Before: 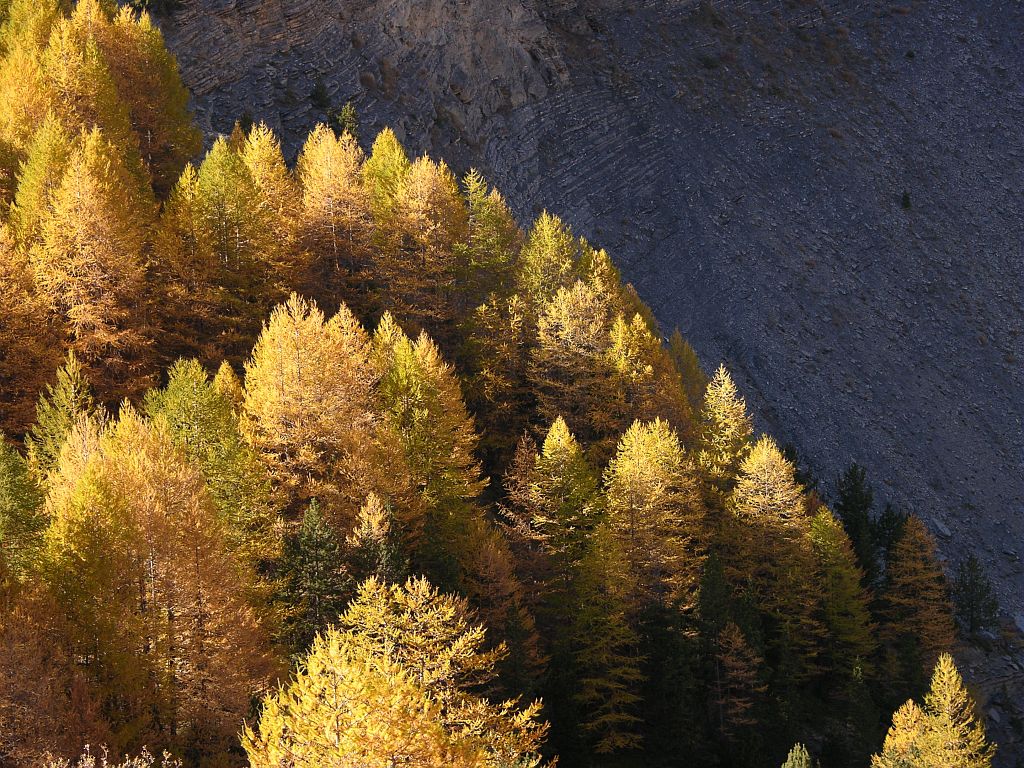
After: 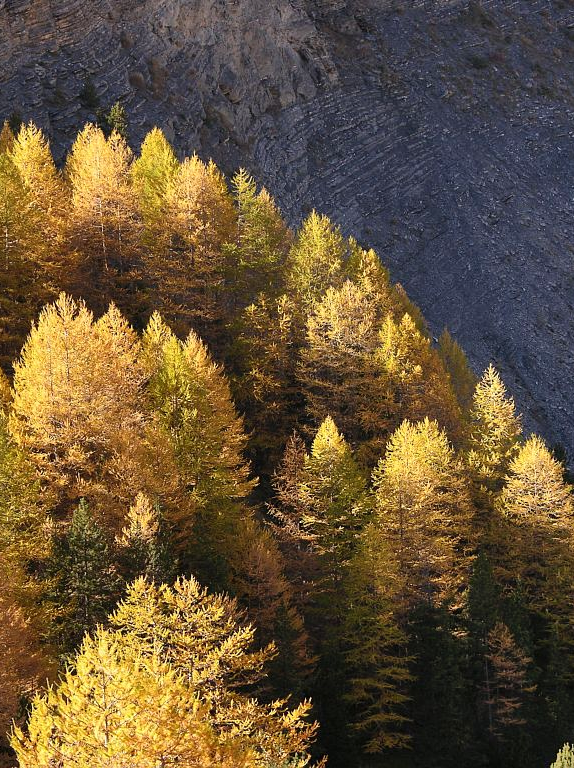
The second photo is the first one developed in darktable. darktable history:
crop and rotate: left 22.593%, right 21.282%
shadows and highlights: low approximation 0.01, soften with gaussian
